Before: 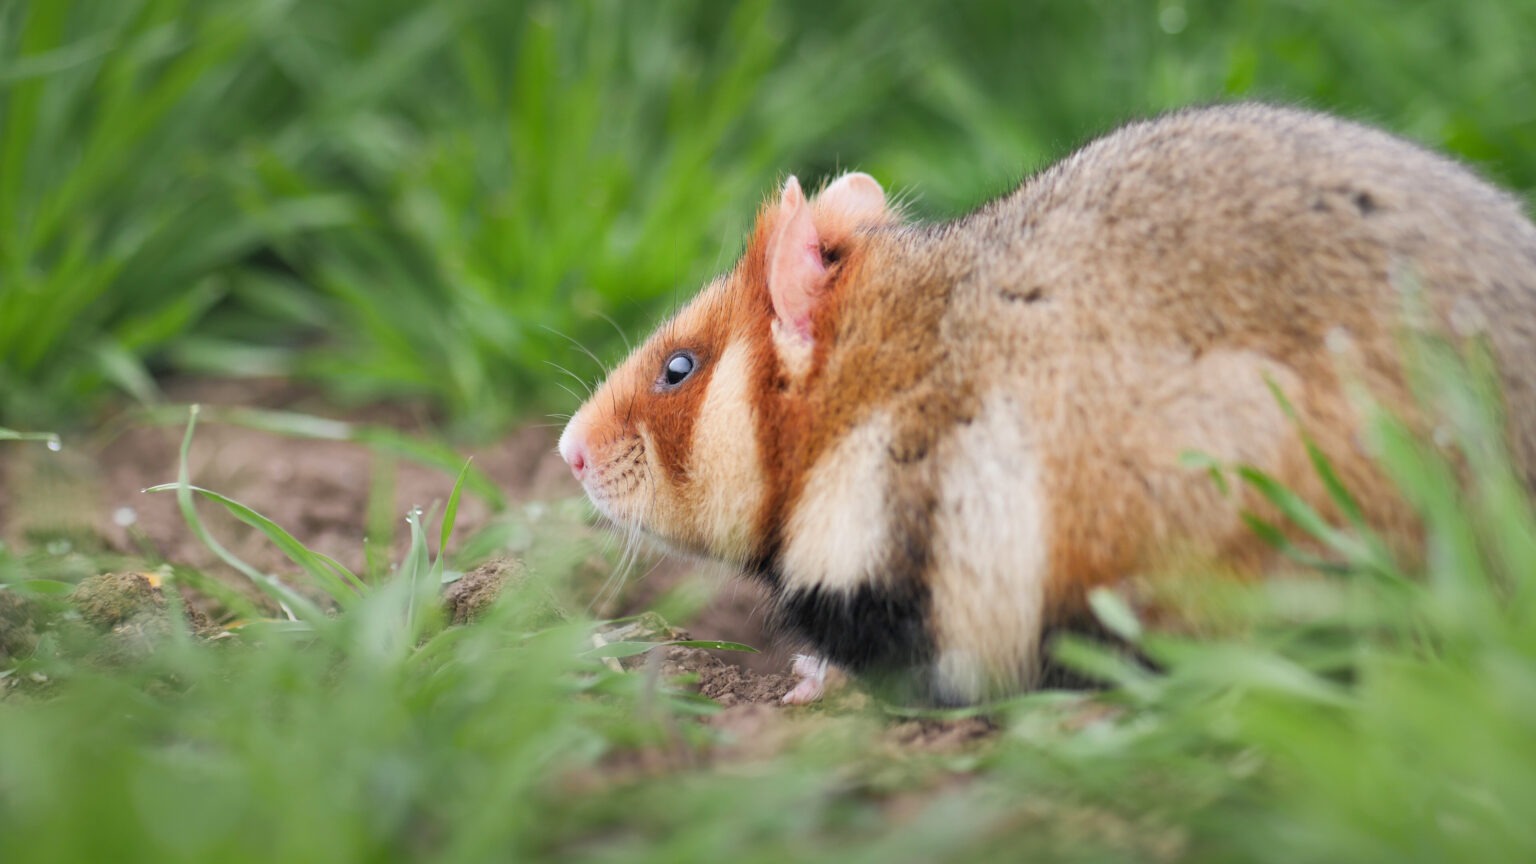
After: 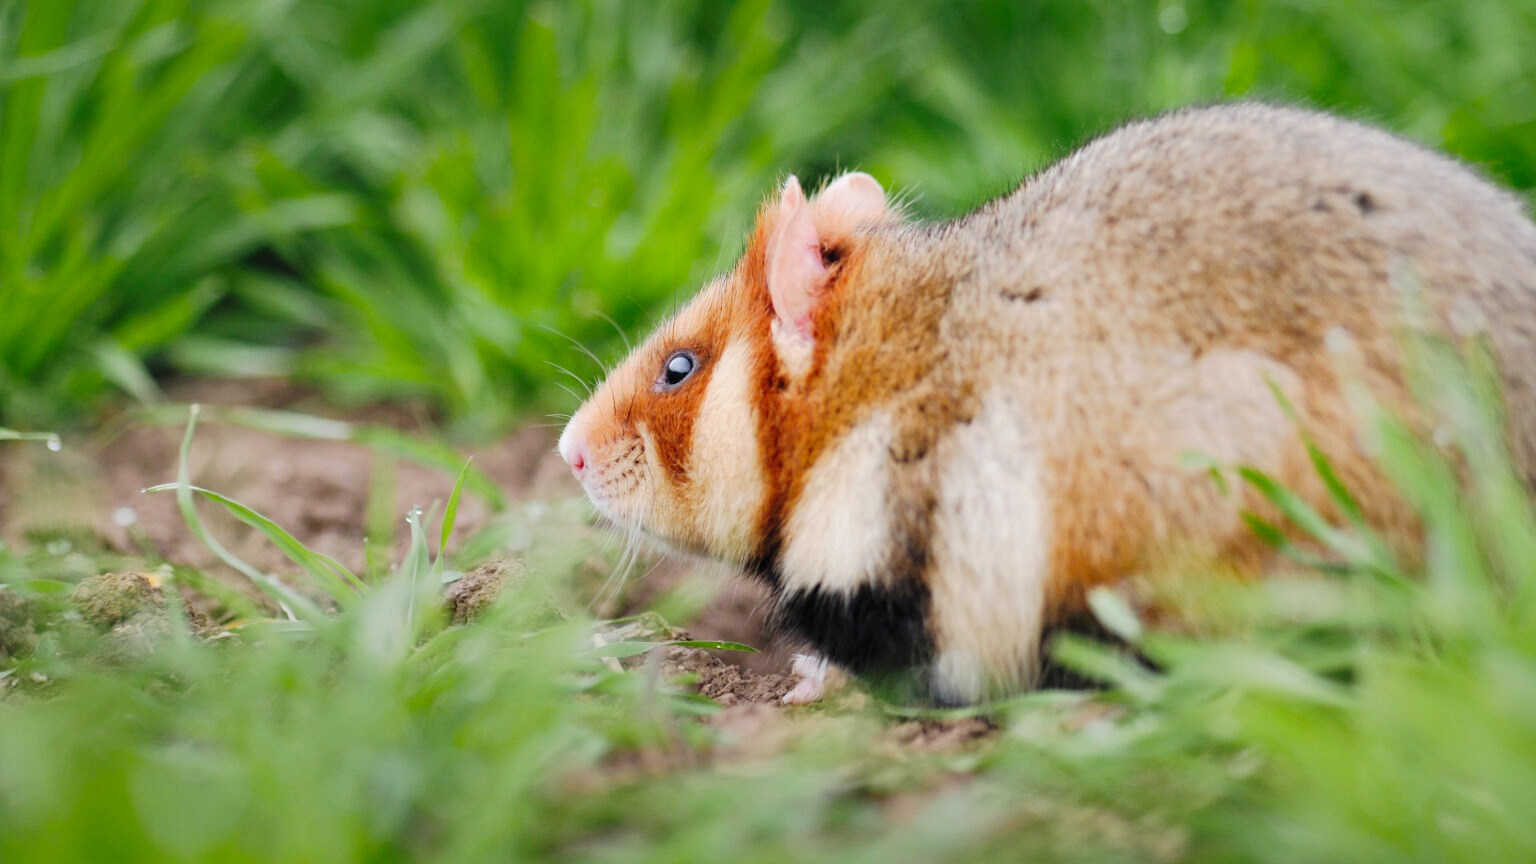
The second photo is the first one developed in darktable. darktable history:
tone curve: curves: ch0 [(0.003, 0) (0.066, 0.031) (0.16, 0.089) (0.269, 0.218) (0.395, 0.408) (0.517, 0.56) (0.684, 0.734) (0.791, 0.814) (1, 1)]; ch1 [(0, 0) (0.164, 0.115) (0.337, 0.332) (0.39, 0.398) (0.464, 0.461) (0.501, 0.5) (0.507, 0.5) (0.534, 0.532) (0.577, 0.59) (0.652, 0.681) (0.733, 0.764) (0.819, 0.823) (1, 1)]; ch2 [(0, 0) (0.337, 0.382) (0.464, 0.476) (0.501, 0.5) (0.527, 0.54) (0.551, 0.565) (0.628, 0.632) (0.689, 0.686) (1, 1)], preserve colors none
